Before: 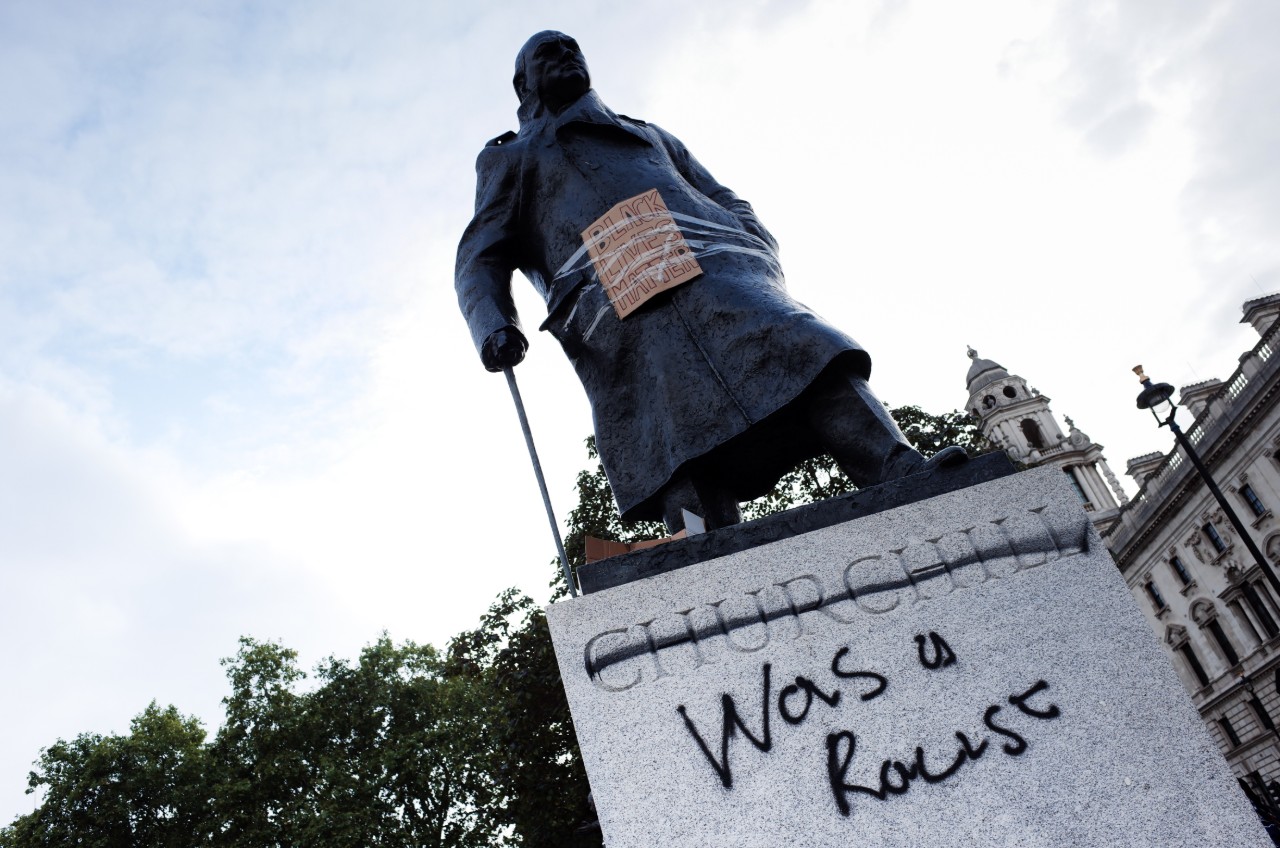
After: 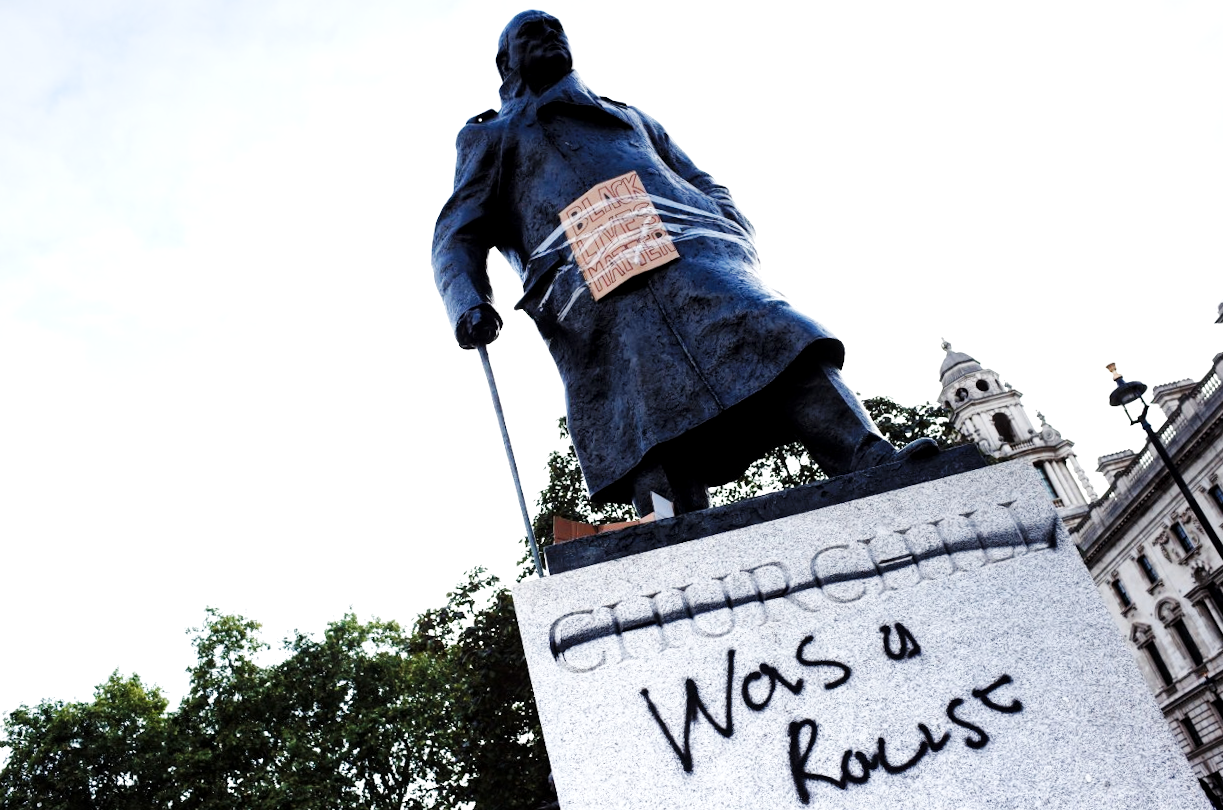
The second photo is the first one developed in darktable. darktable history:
crop and rotate: angle -1.77°
base curve: curves: ch0 [(0, 0) (0.032, 0.025) (0.121, 0.166) (0.206, 0.329) (0.605, 0.79) (1, 1)], preserve colors none
exposure: exposure 0.424 EV, compensate highlight preservation false
local contrast: highlights 101%, shadows 99%, detail 131%, midtone range 0.2
